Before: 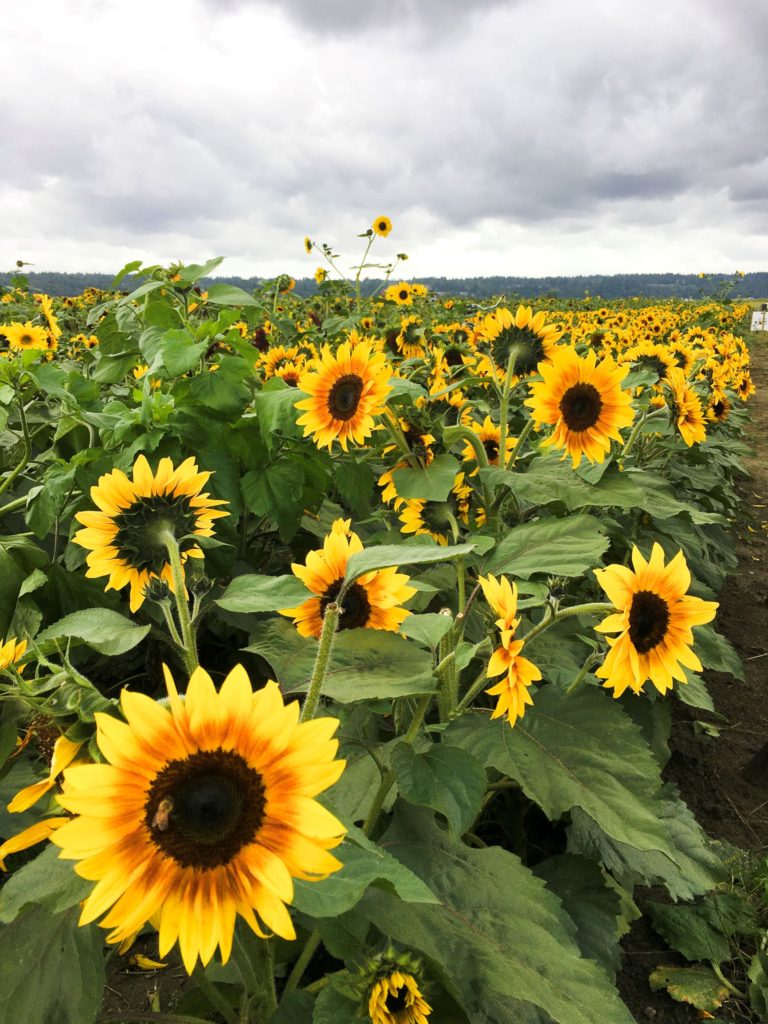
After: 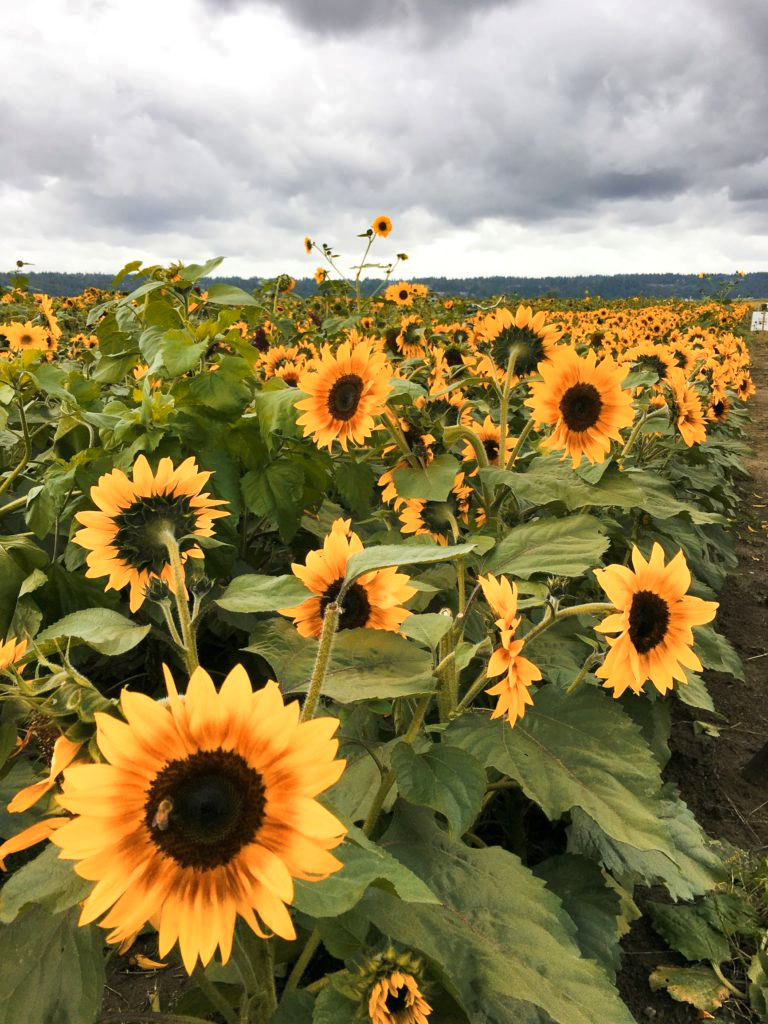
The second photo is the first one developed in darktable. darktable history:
color zones: curves: ch2 [(0, 0.5) (0.143, 0.5) (0.286, 0.416) (0.429, 0.5) (0.571, 0.5) (0.714, 0.5) (0.857, 0.5) (1, 0.5)]
shadows and highlights: soften with gaussian
